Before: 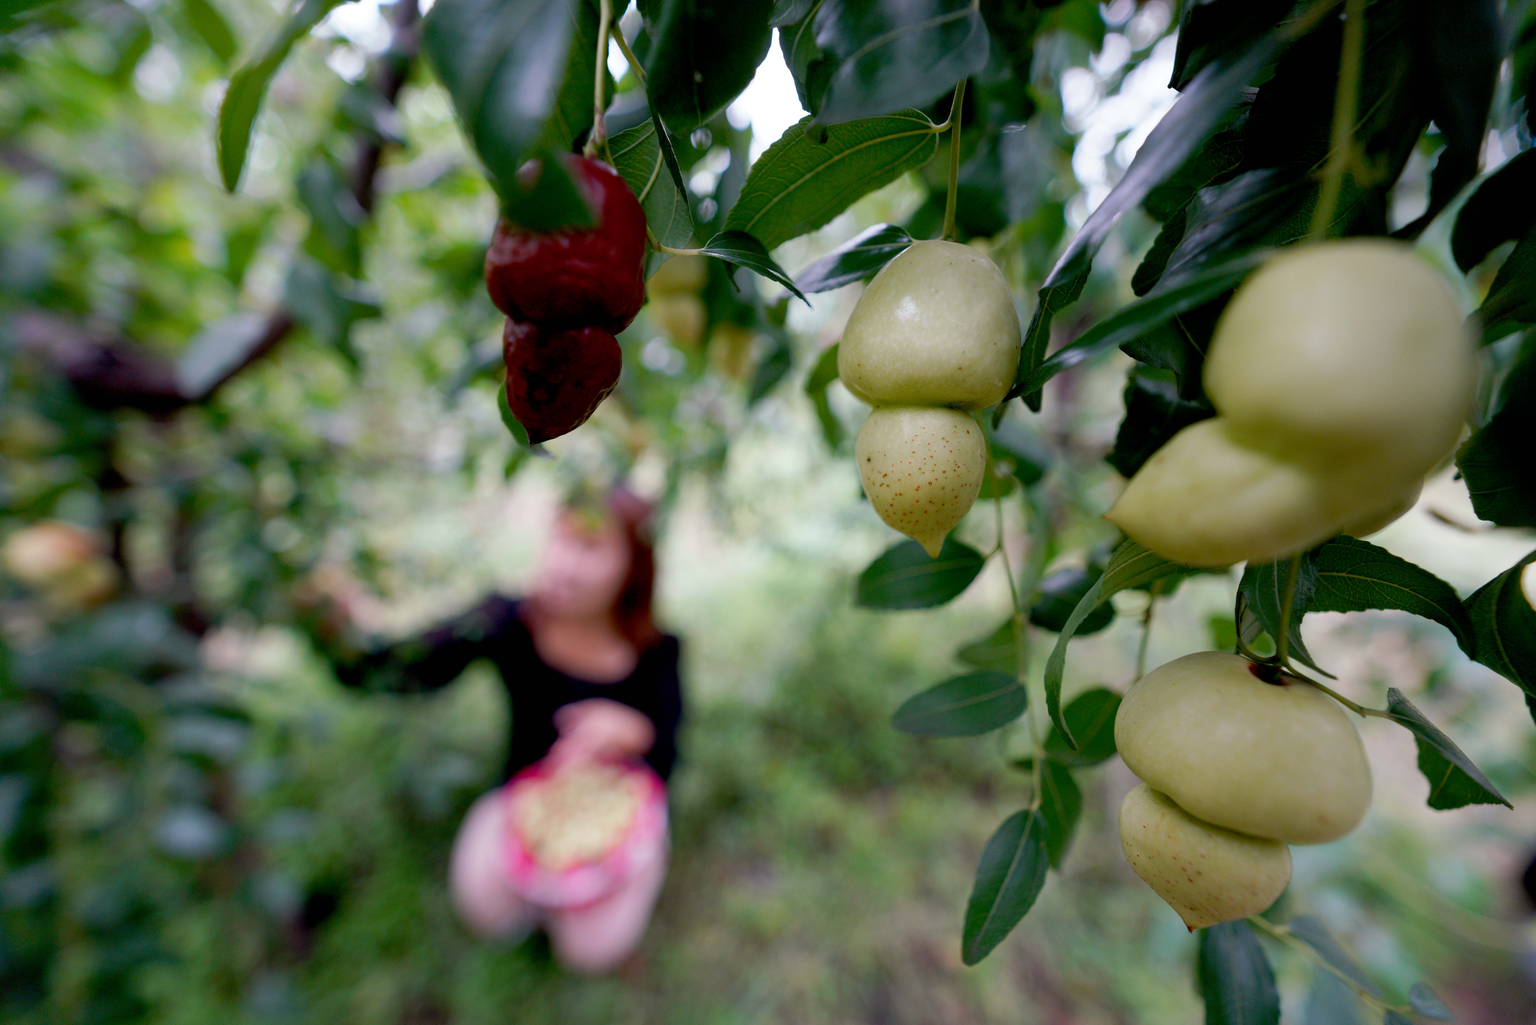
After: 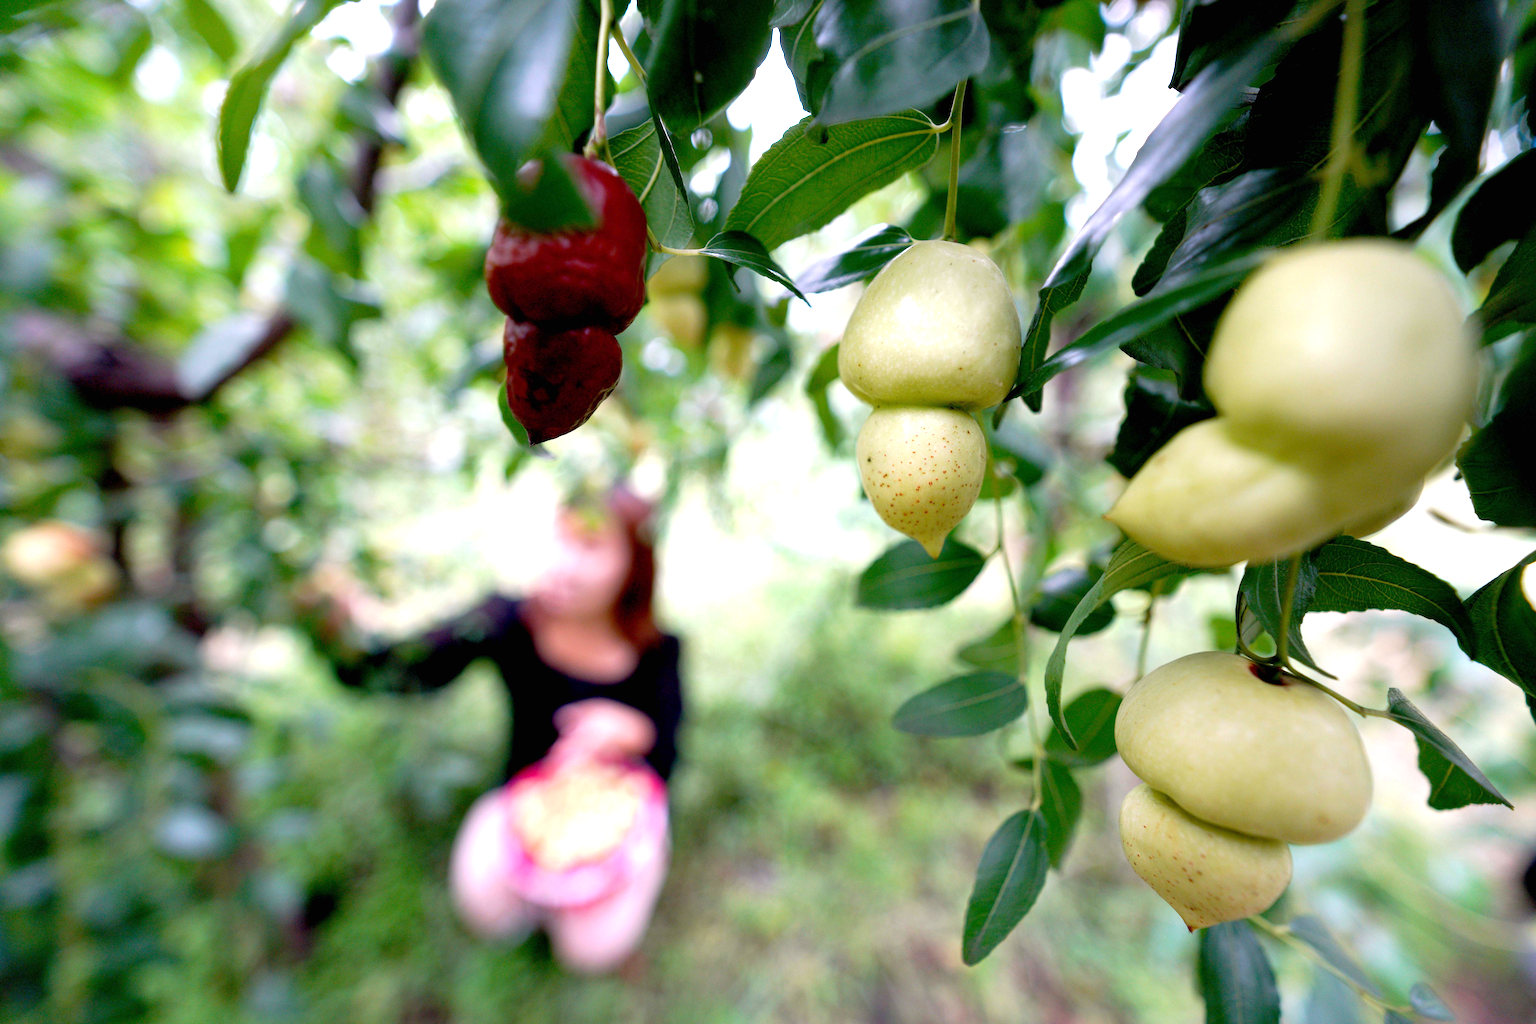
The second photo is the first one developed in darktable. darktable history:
exposure: exposure 1.137 EV, compensate highlight preservation false
